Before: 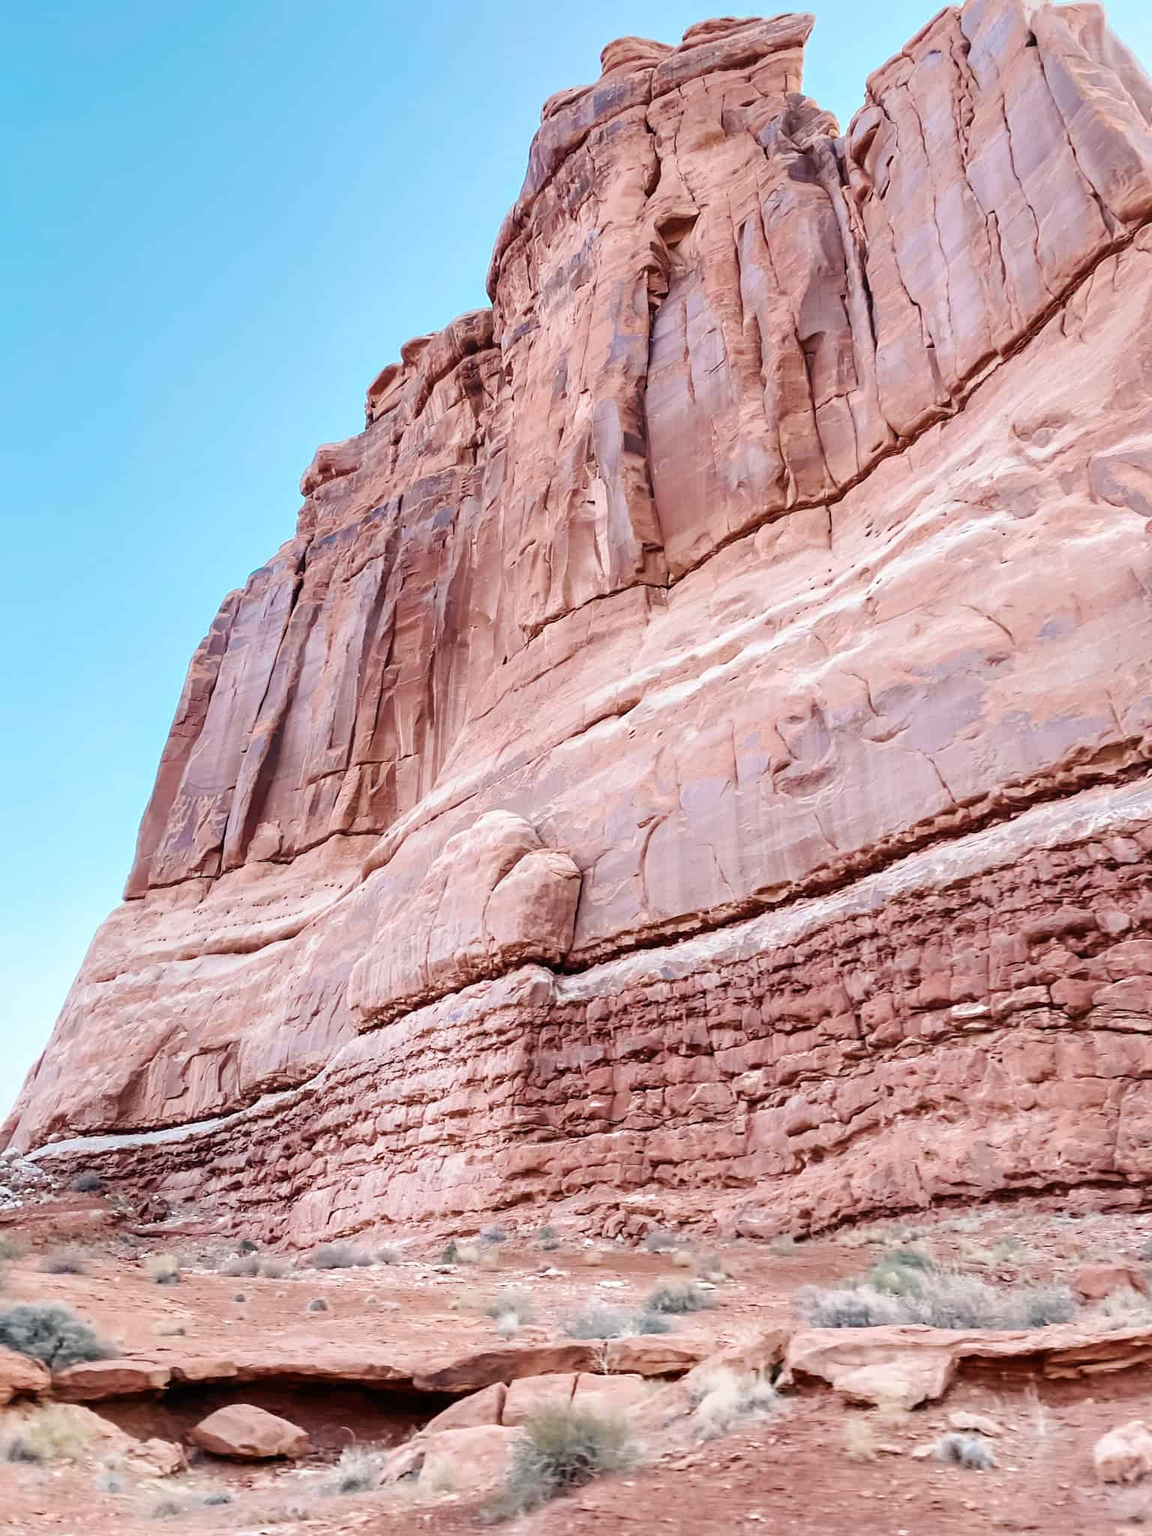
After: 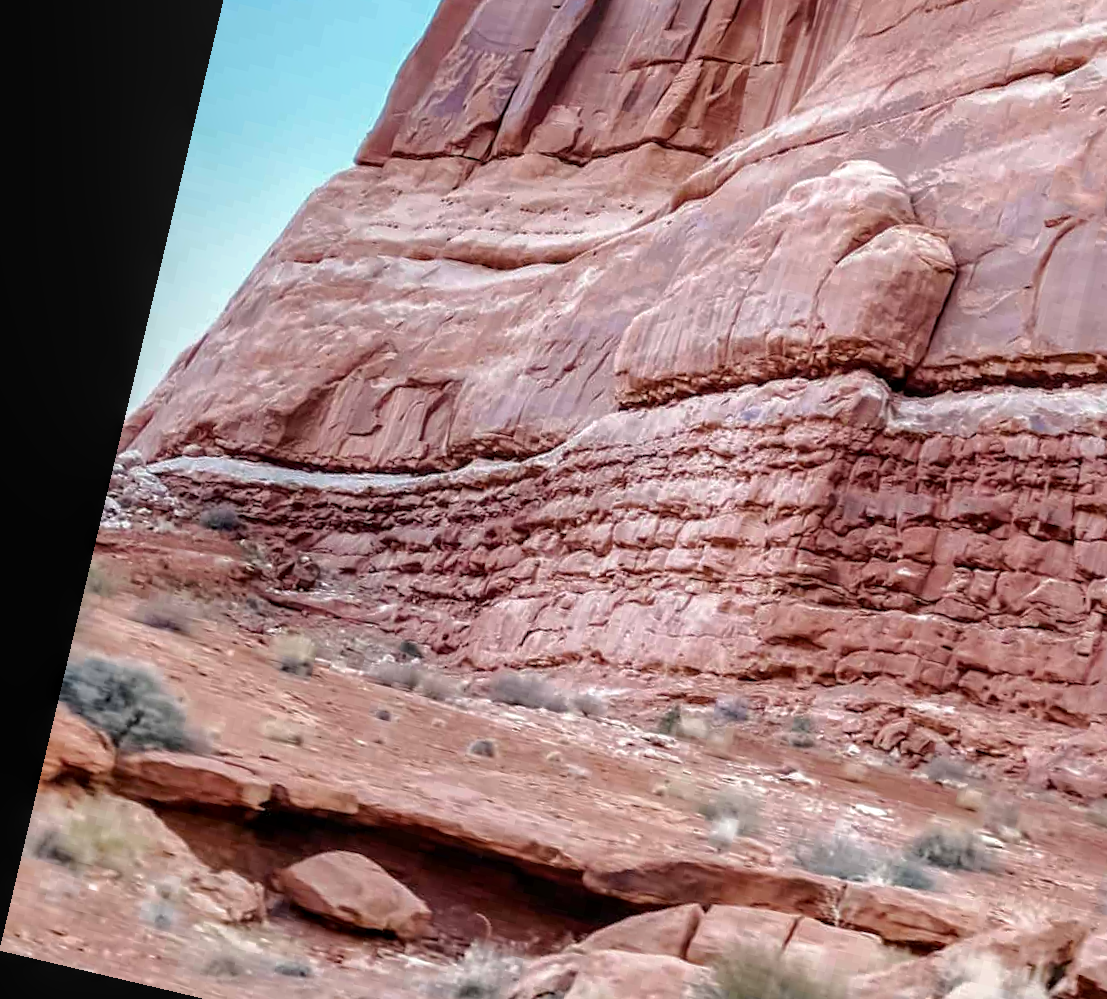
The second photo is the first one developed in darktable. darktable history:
crop: top 44.483%, right 43.593%, bottom 12.892%
tone curve: curves: ch0 [(0, 0) (0.568, 0.517) (0.8, 0.717) (1, 1)]
local contrast: on, module defaults
shadows and highlights: radius 125.46, shadows 30.51, highlights -30.51, low approximation 0.01, soften with gaussian
rotate and perspective: rotation 13.27°, automatic cropping off
color balance rgb: perceptual saturation grading › global saturation 10%, global vibrance 20%
